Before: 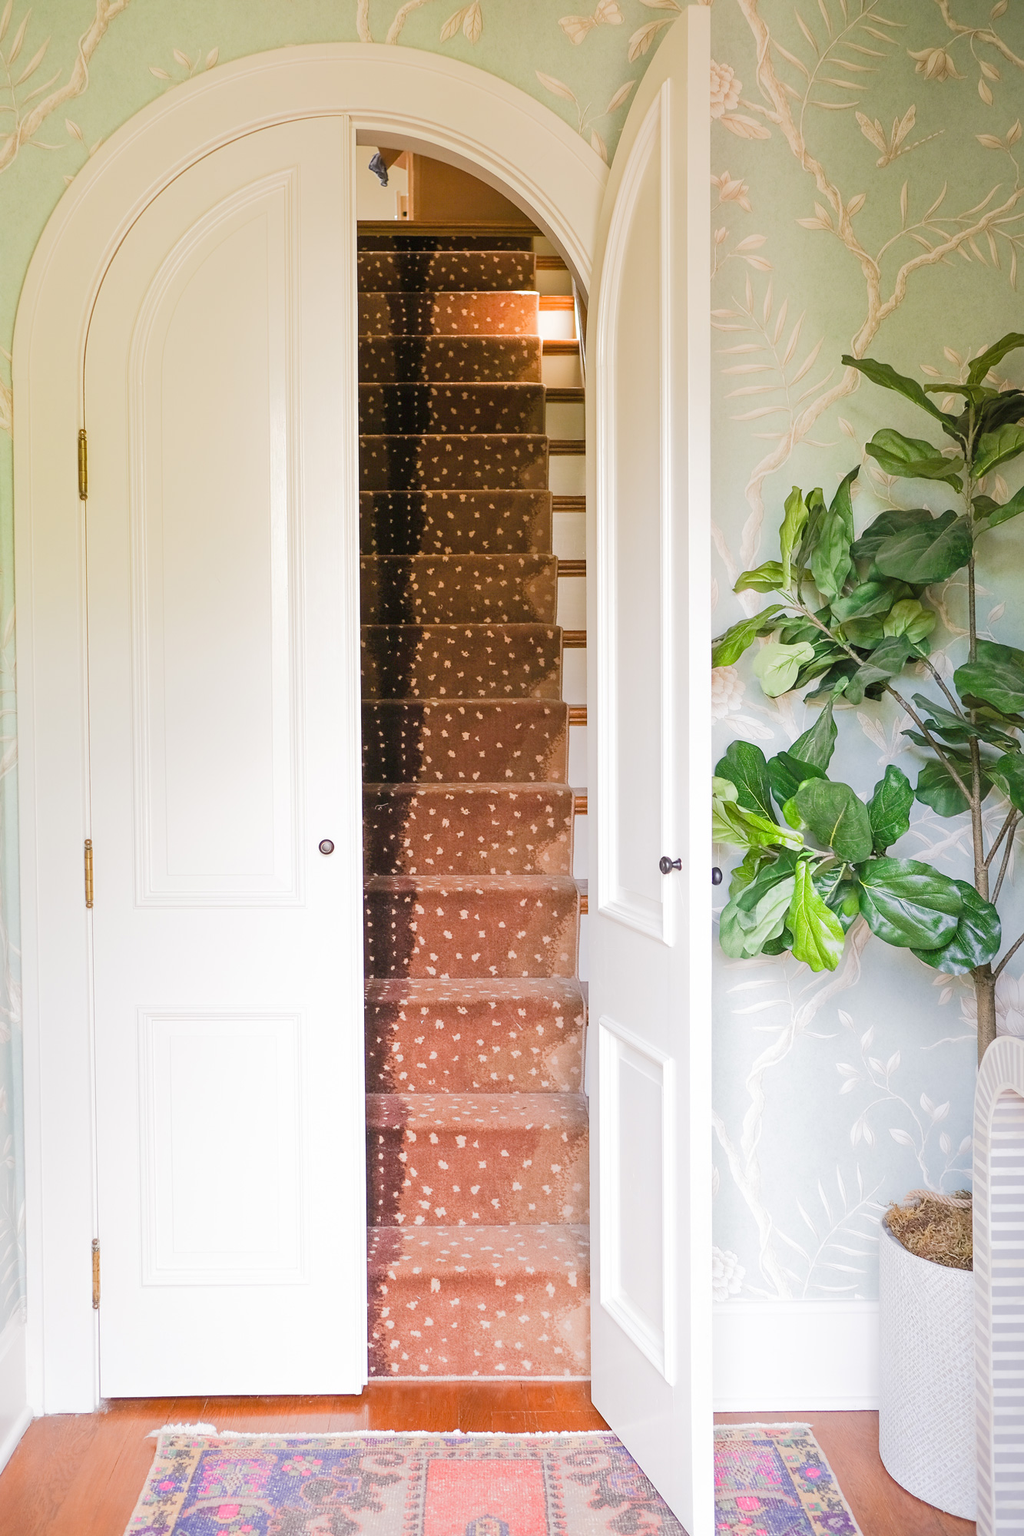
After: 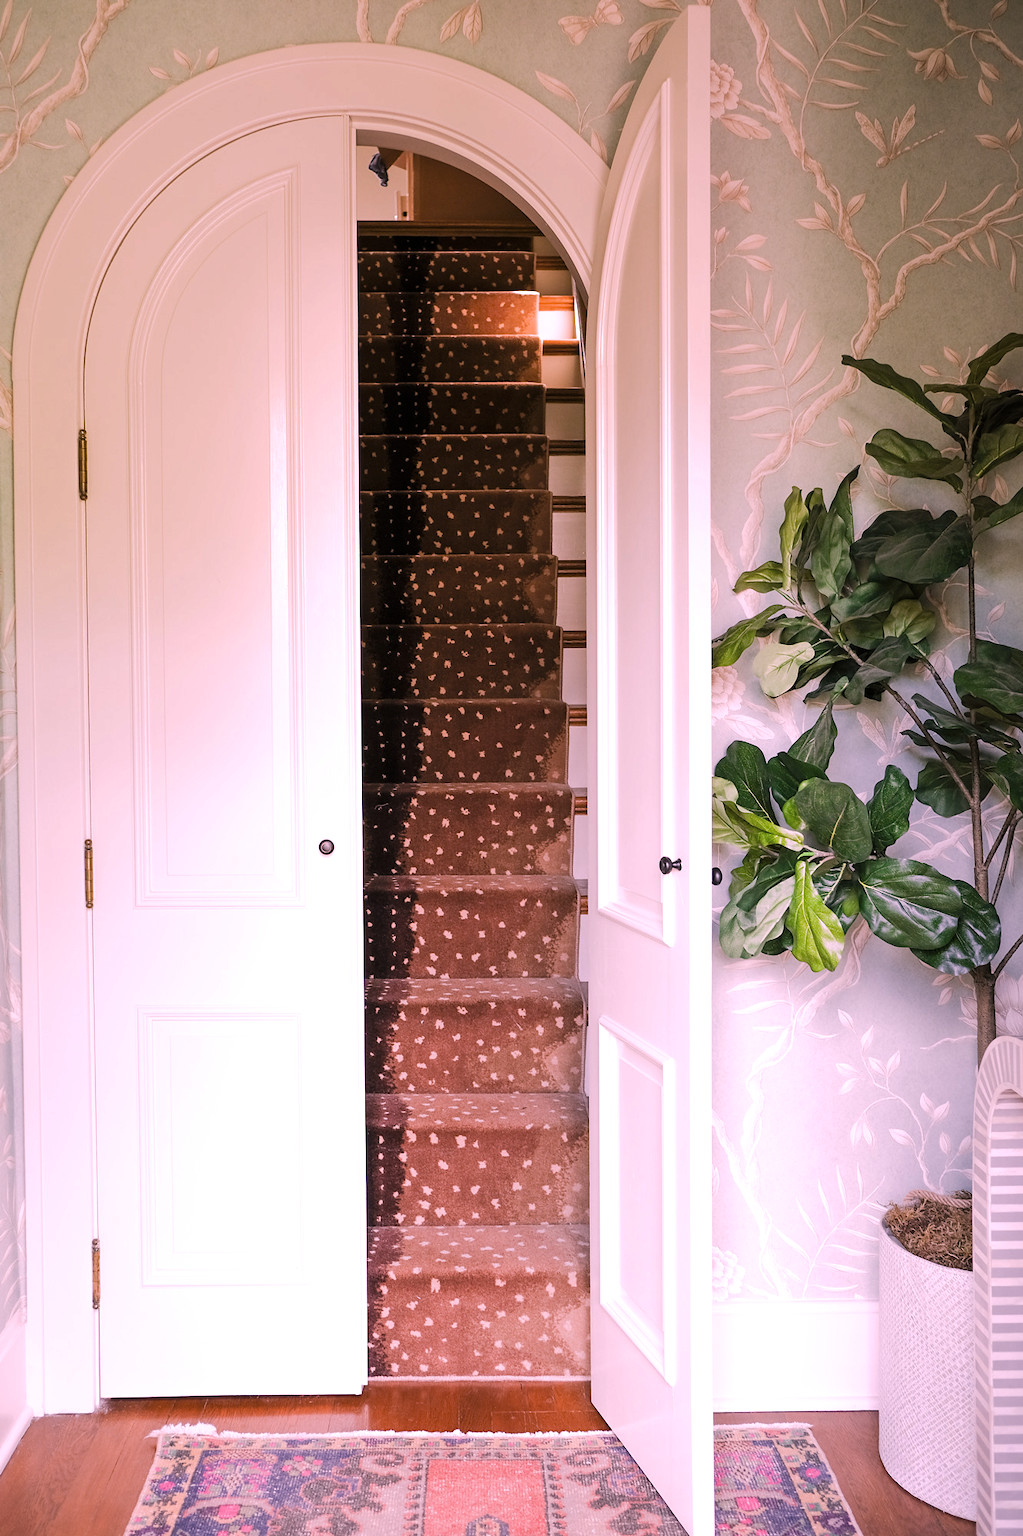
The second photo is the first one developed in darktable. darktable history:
levels: levels [0, 0.618, 1]
white balance: red 1.188, blue 1.11
